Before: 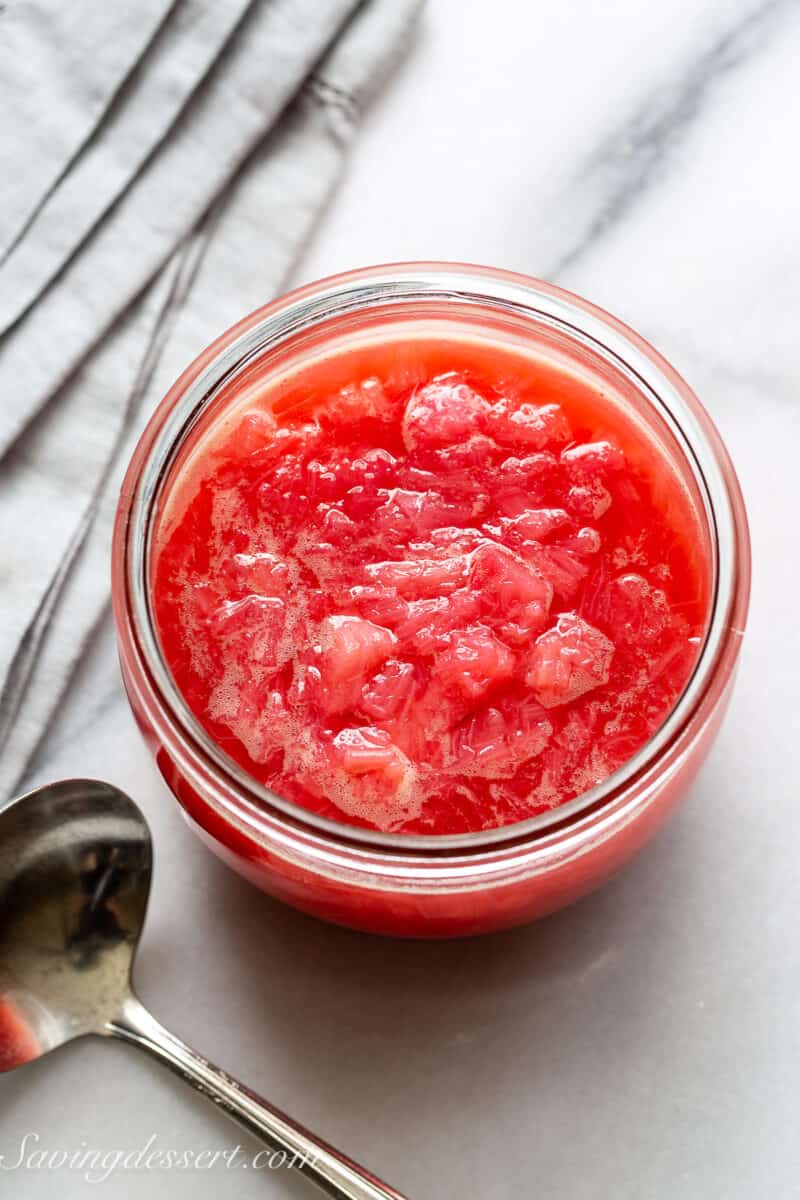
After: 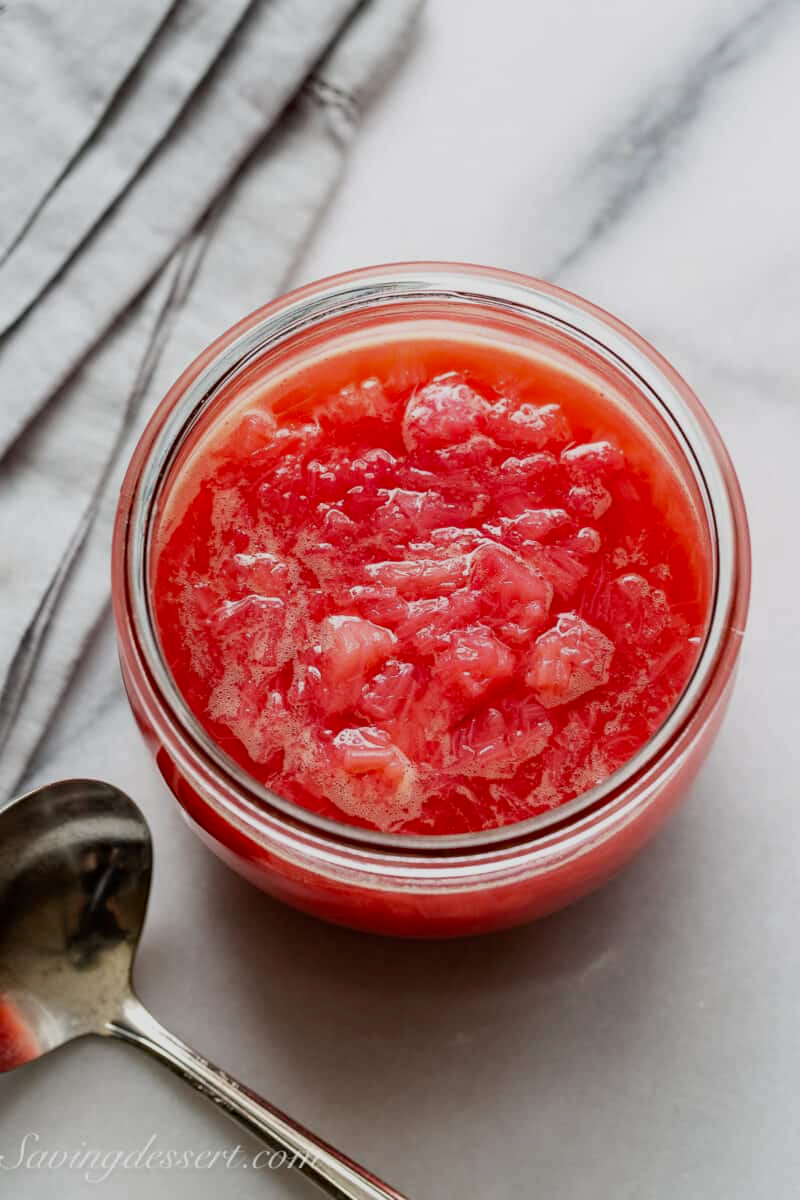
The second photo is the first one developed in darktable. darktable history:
exposure: exposure -0.44 EV, compensate highlight preservation false
haze removal: compatibility mode true, adaptive false
